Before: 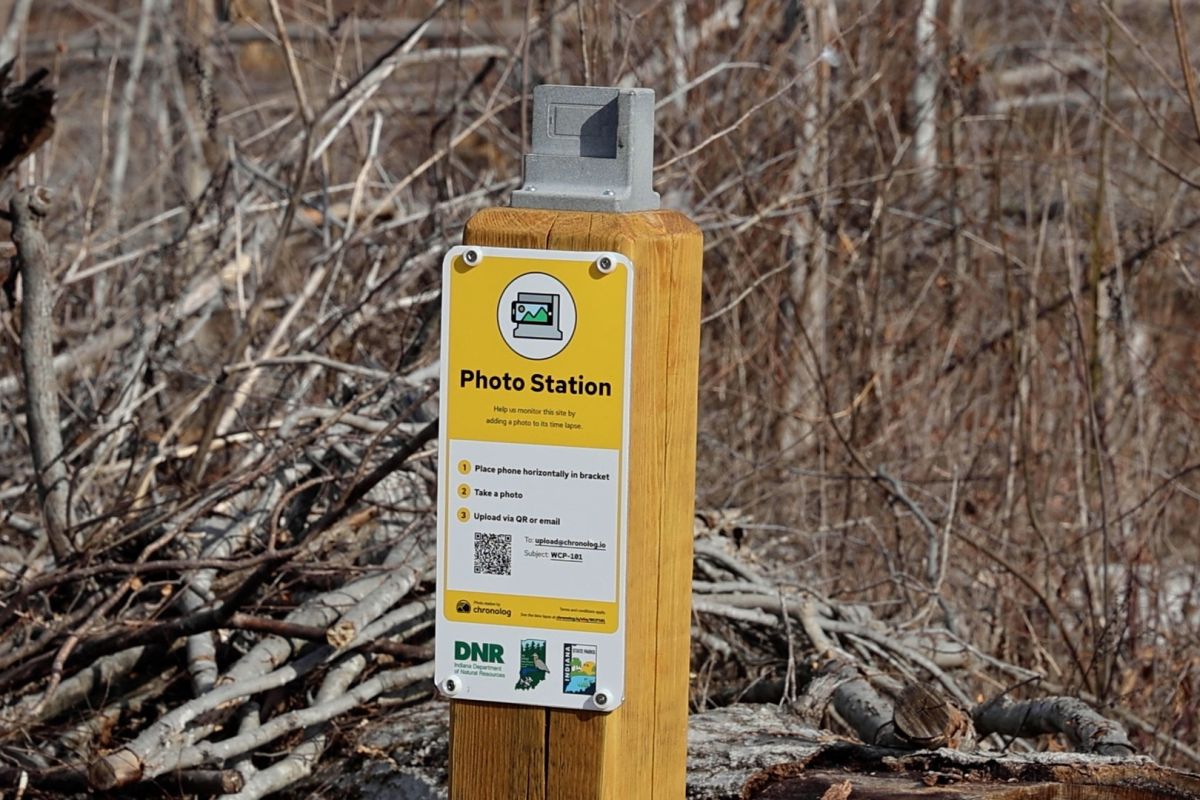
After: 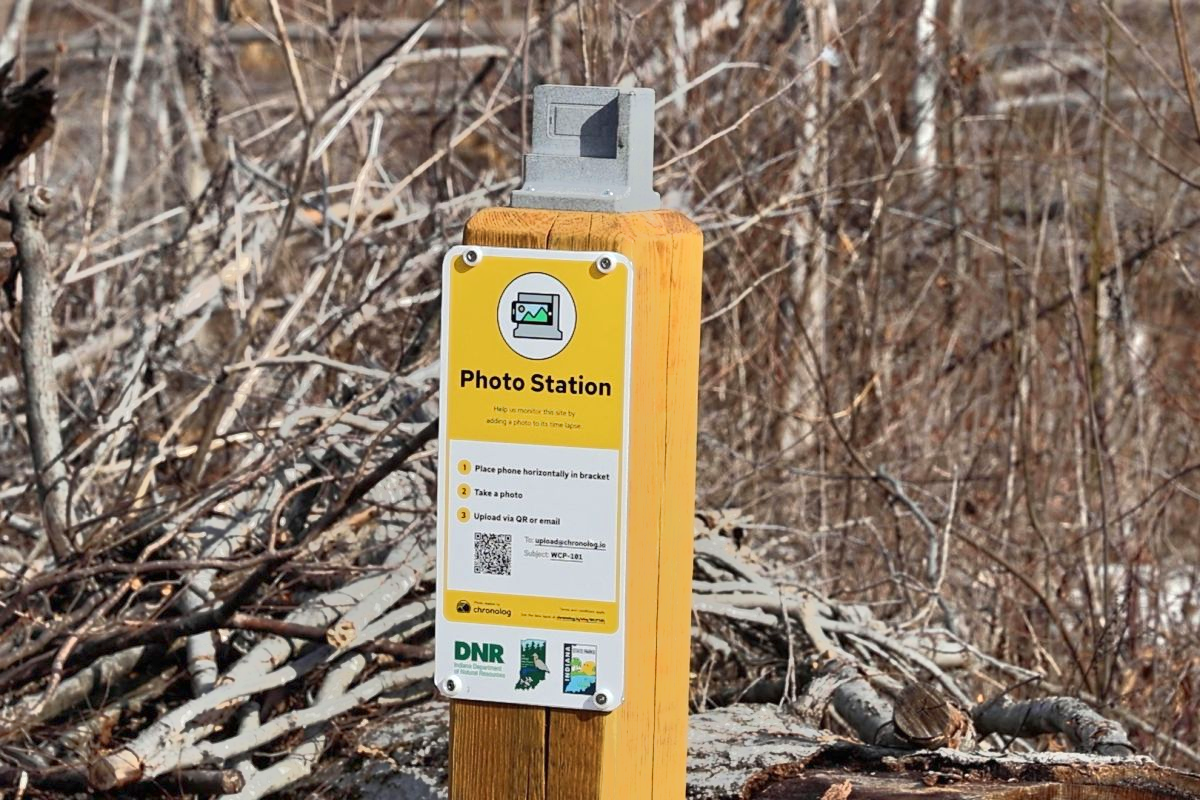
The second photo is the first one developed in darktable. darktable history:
tone equalizer: -7 EV -0.63 EV, -6 EV 1 EV, -5 EV -0.45 EV, -4 EV 0.43 EV, -3 EV 0.41 EV, -2 EV 0.15 EV, -1 EV -0.15 EV, +0 EV -0.39 EV, smoothing diameter 25%, edges refinement/feathering 10, preserve details guided filter
exposure: black level correction 0, exposure 0.7 EV, compensate exposure bias true, compensate highlight preservation false
